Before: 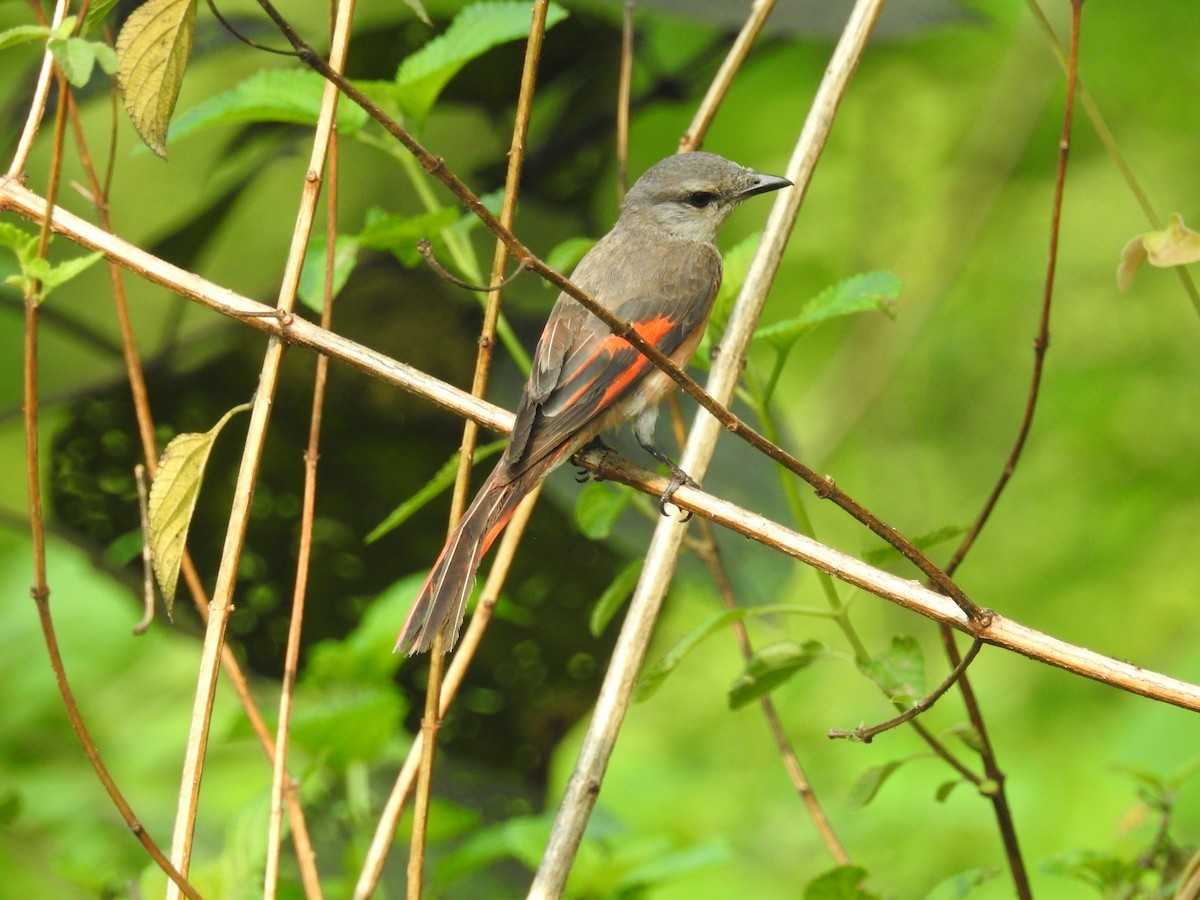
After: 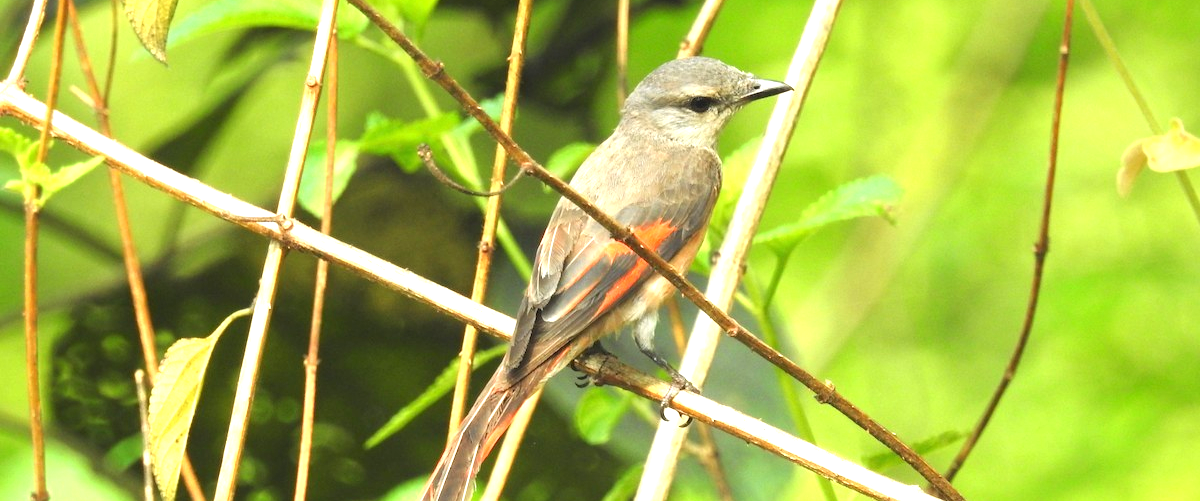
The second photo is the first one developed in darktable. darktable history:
crop and rotate: top 10.557%, bottom 33.715%
exposure: black level correction 0, exposure 1.095 EV, compensate exposure bias true, compensate highlight preservation false
